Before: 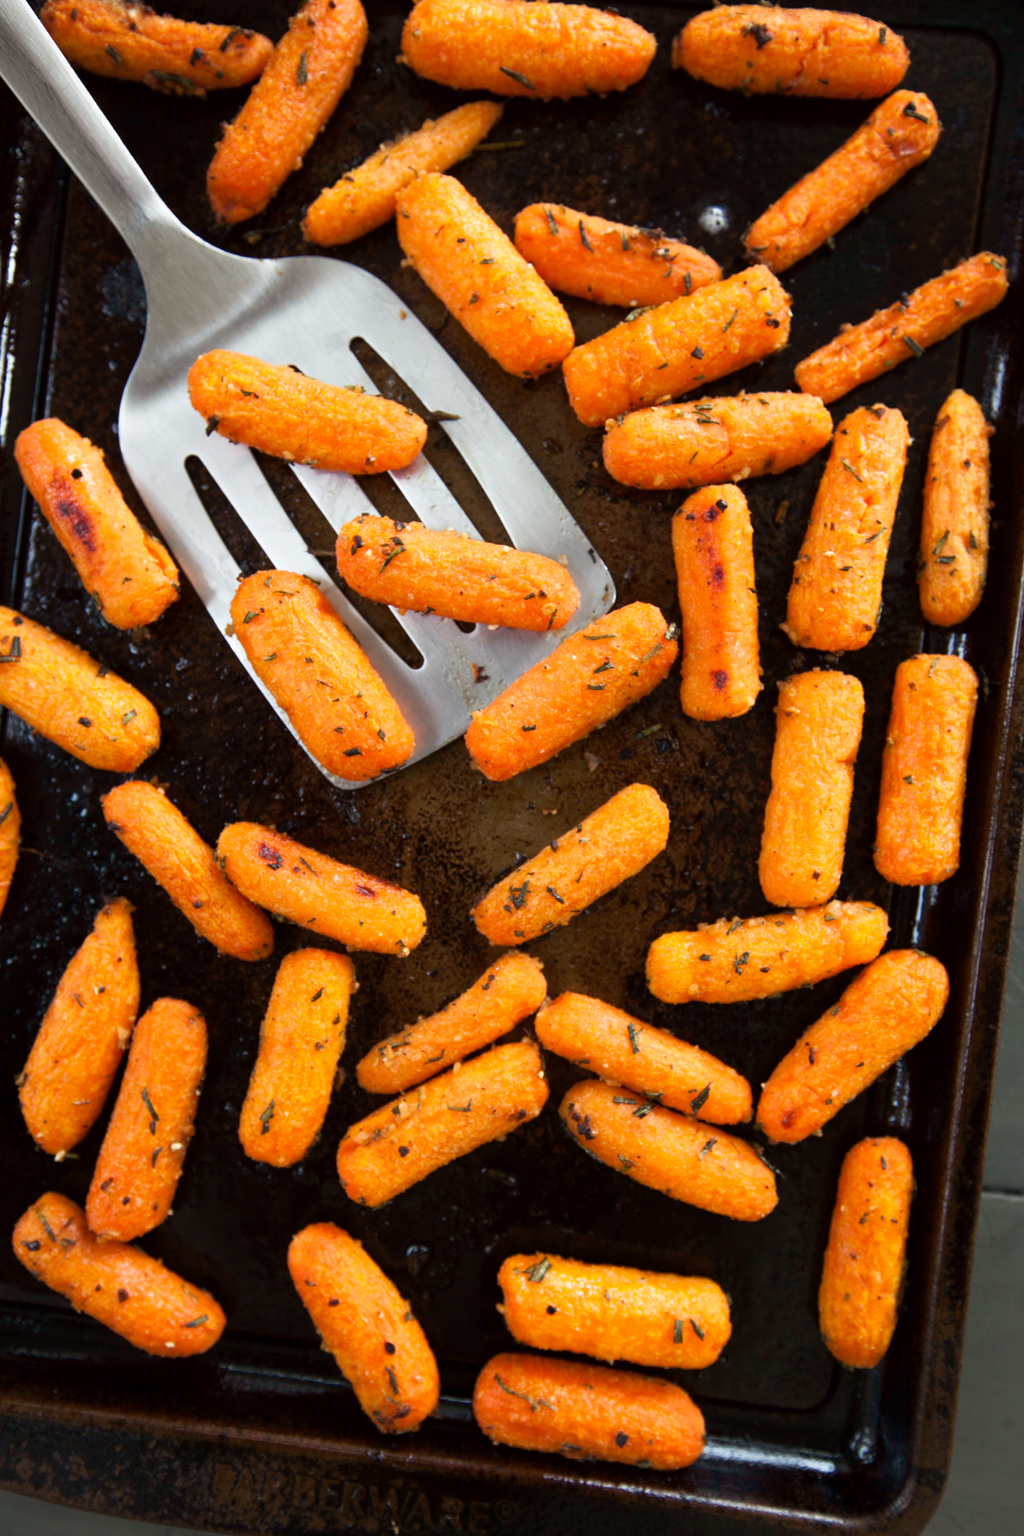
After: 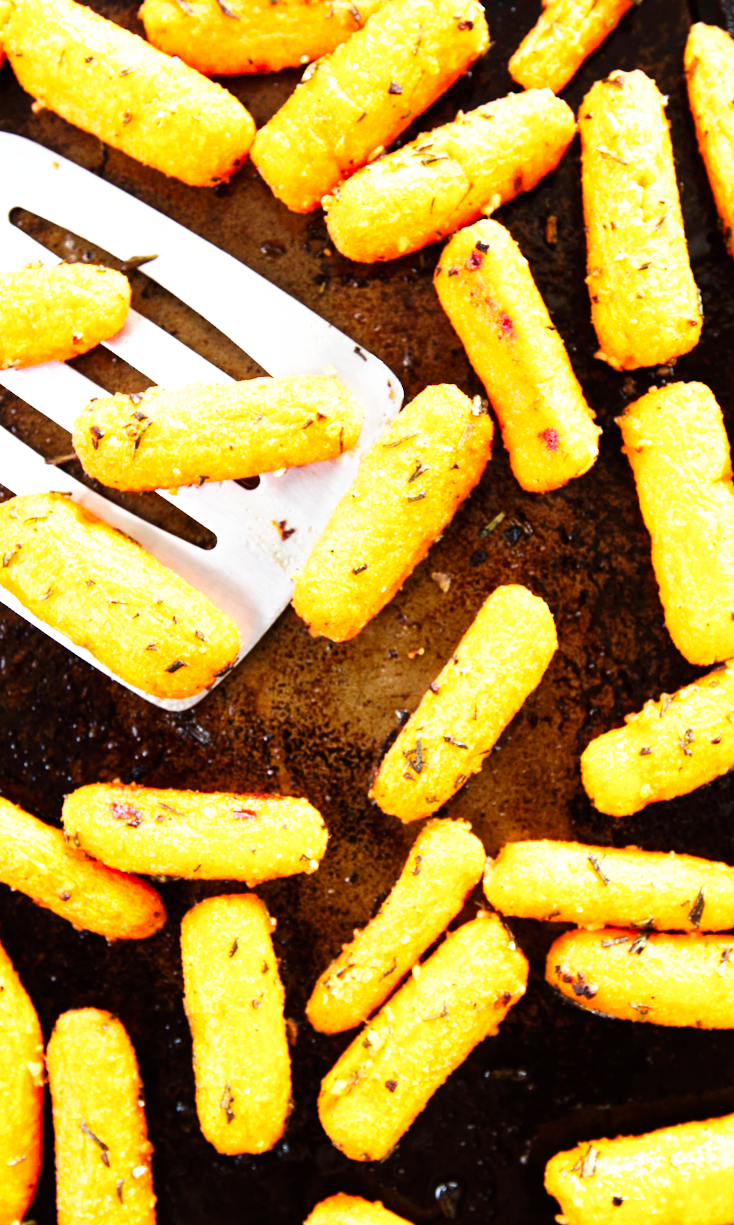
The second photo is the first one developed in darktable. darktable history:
crop and rotate: angle 20.01°, left 6.888%, right 4.156%, bottom 1.104%
exposure: exposure 0.741 EV, compensate highlight preservation false
base curve: curves: ch0 [(0, 0) (0.007, 0.004) (0.027, 0.03) (0.046, 0.07) (0.207, 0.54) (0.442, 0.872) (0.673, 0.972) (1, 1)], preserve colors none
